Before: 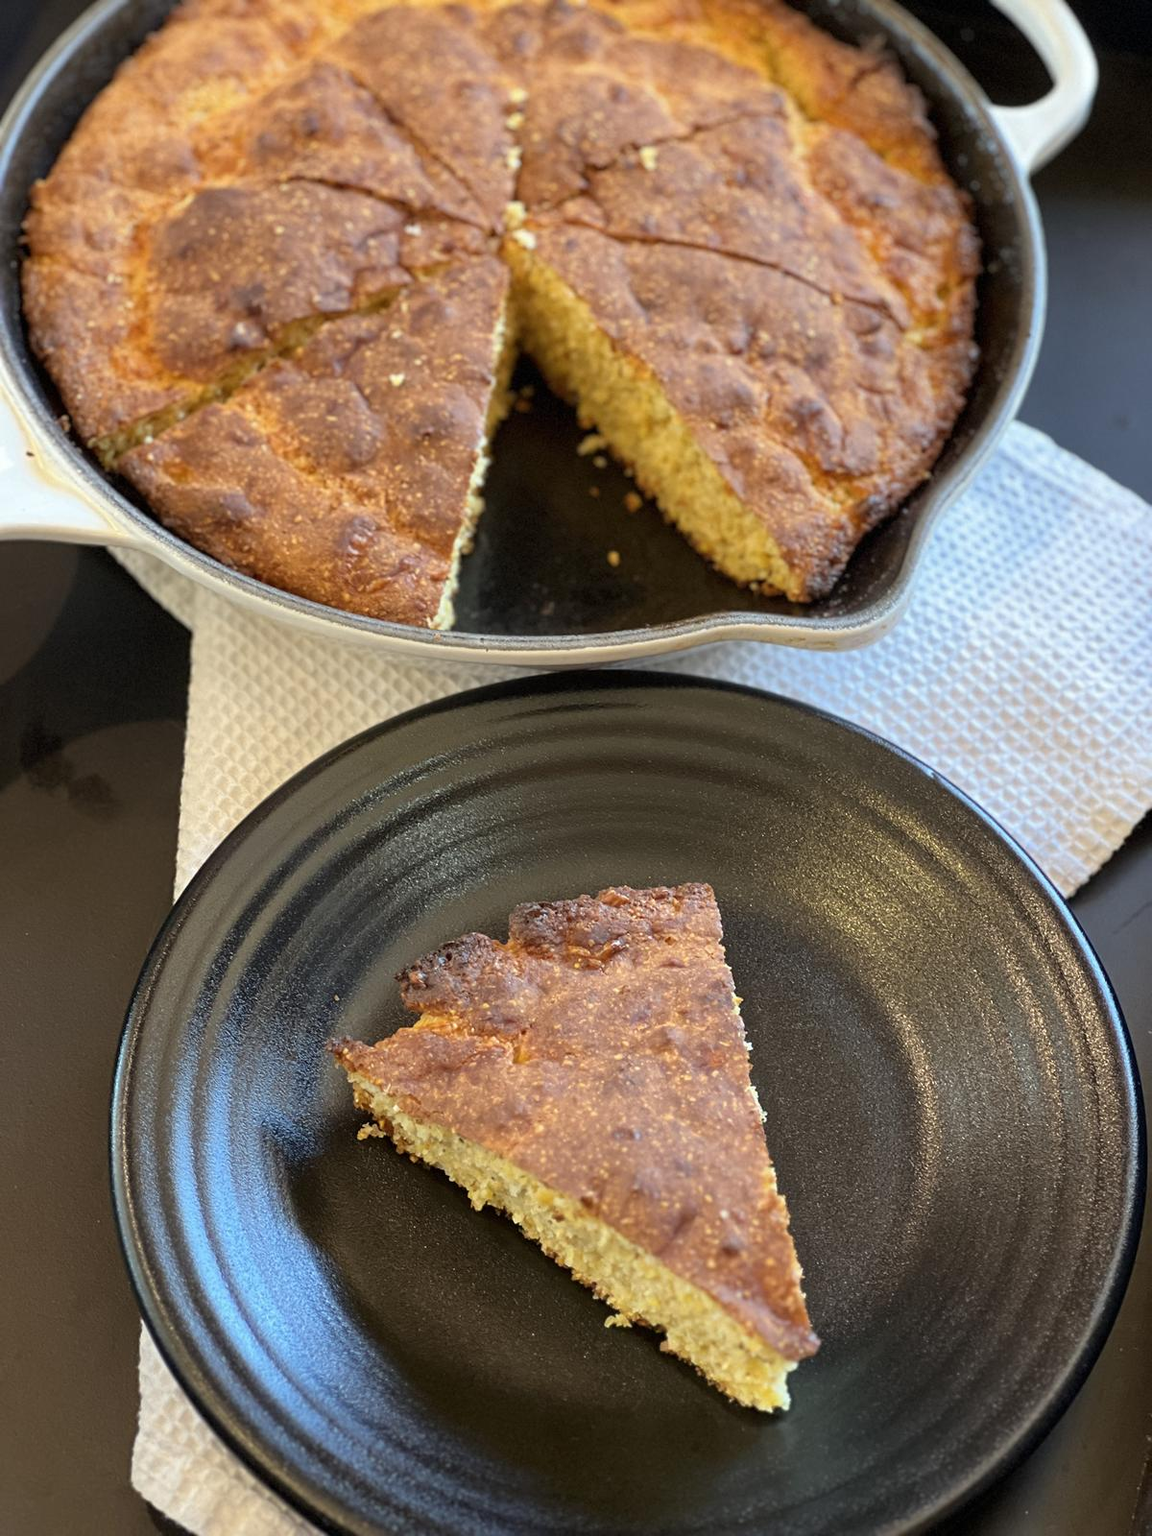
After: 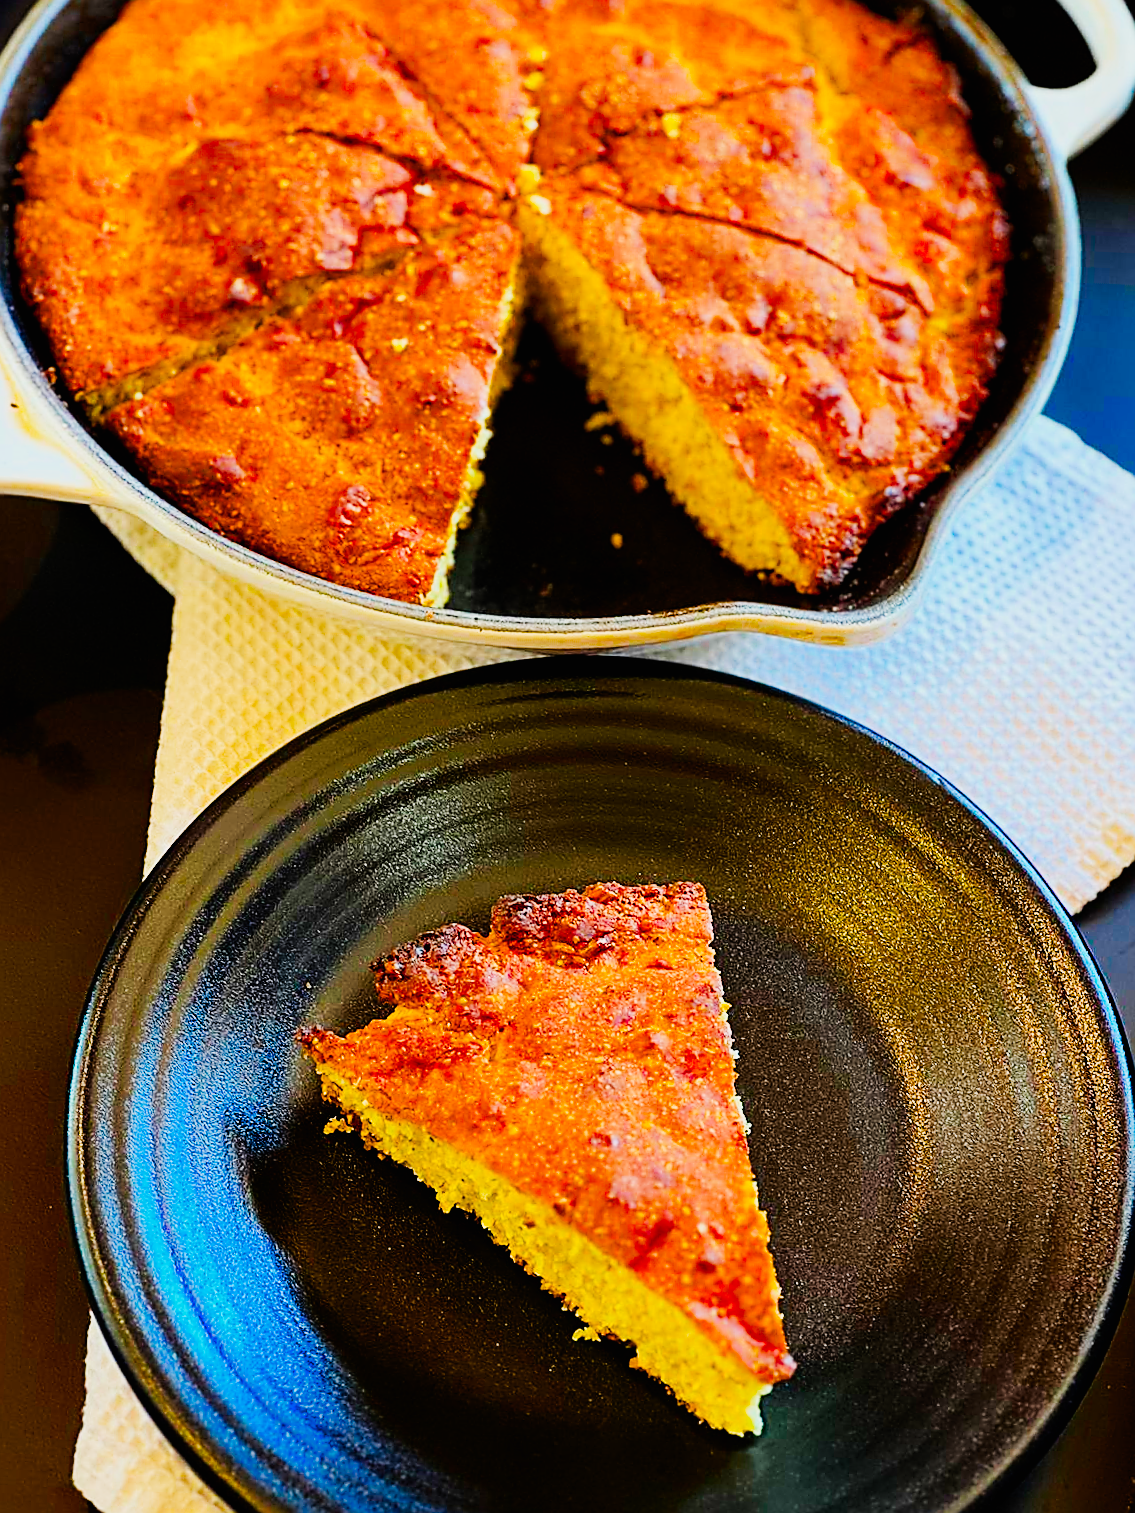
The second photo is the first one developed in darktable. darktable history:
filmic rgb: black relative exposure -7.65 EV, white relative exposure 4.56 EV, hardness 3.61
shadows and highlights: on, module defaults
color balance rgb: linear chroma grading › shadows 10.164%, linear chroma grading › highlights 10.304%, linear chroma grading › global chroma 15.035%, linear chroma grading › mid-tones 14.871%, perceptual saturation grading › global saturation 30.717%, global vibrance -1.354%, saturation formula JzAzBz (2021)
contrast brightness saturation: contrast 0.176, saturation 0.301
sharpen: radius 1.424, amount 1.242, threshold 0.765
crop and rotate: angle -2.5°
tone equalizer: -8 EV -0.711 EV, -7 EV -0.714 EV, -6 EV -0.582 EV, -5 EV -0.392 EV, -3 EV 0.394 EV, -2 EV 0.6 EV, -1 EV 0.689 EV, +0 EV 0.775 EV, smoothing diameter 2.09%, edges refinement/feathering 22.28, mask exposure compensation -1.57 EV, filter diffusion 5
tone curve: curves: ch0 [(0, 0.003) (0.044, 0.025) (0.12, 0.089) (0.197, 0.168) (0.281, 0.273) (0.468, 0.548) (0.583, 0.691) (0.701, 0.815) (0.86, 0.922) (1, 0.982)]; ch1 [(0, 0) (0.232, 0.214) (0.404, 0.376) (0.461, 0.425) (0.493, 0.481) (0.501, 0.5) (0.517, 0.524) (0.55, 0.585) (0.598, 0.651) (0.671, 0.735) (0.796, 0.85) (1, 1)]; ch2 [(0, 0) (0.249, 0.216) (0.357, 0.317) (0.448, 0.432) (0.478, 0.492) (0.498, 0.499) (0.517, 0.527) (0.537, 0.564) (0.569, 0.617) (0.61, 0.659) (0.706, 0.75) (0.808, 0.809) (0.991, 0.968)], preserve colors none
